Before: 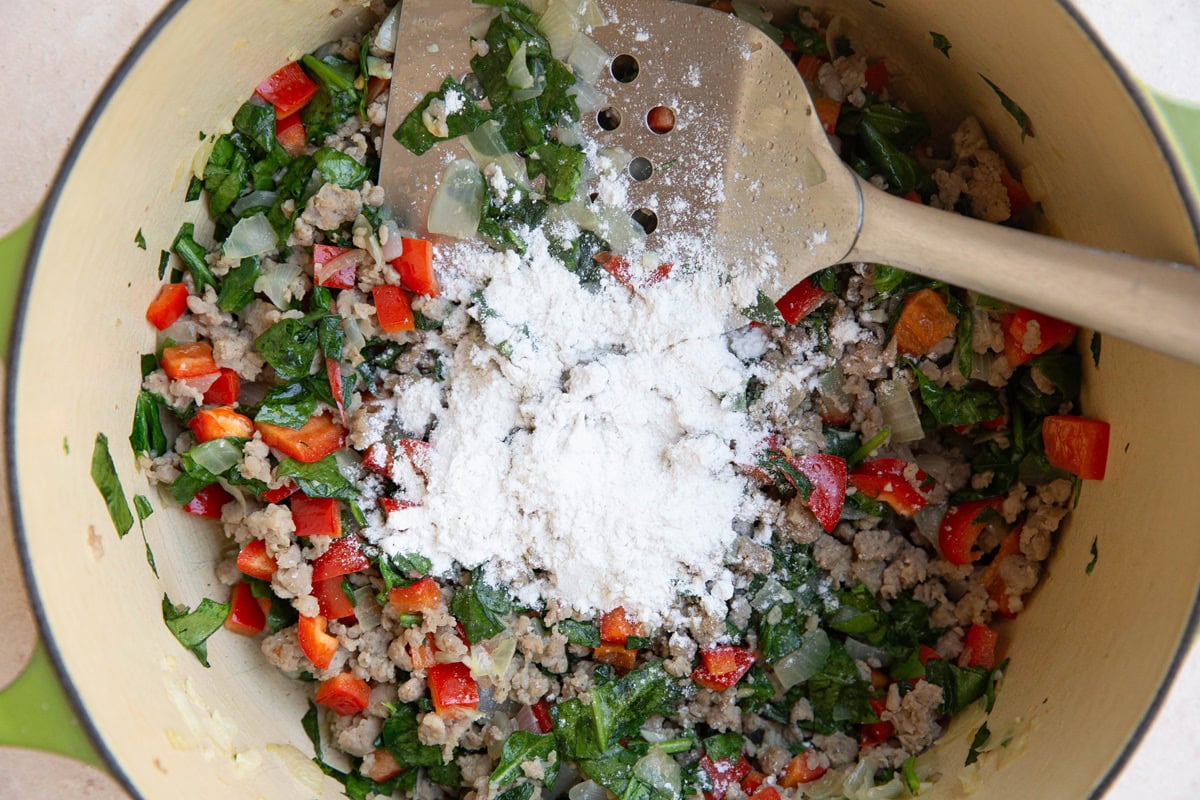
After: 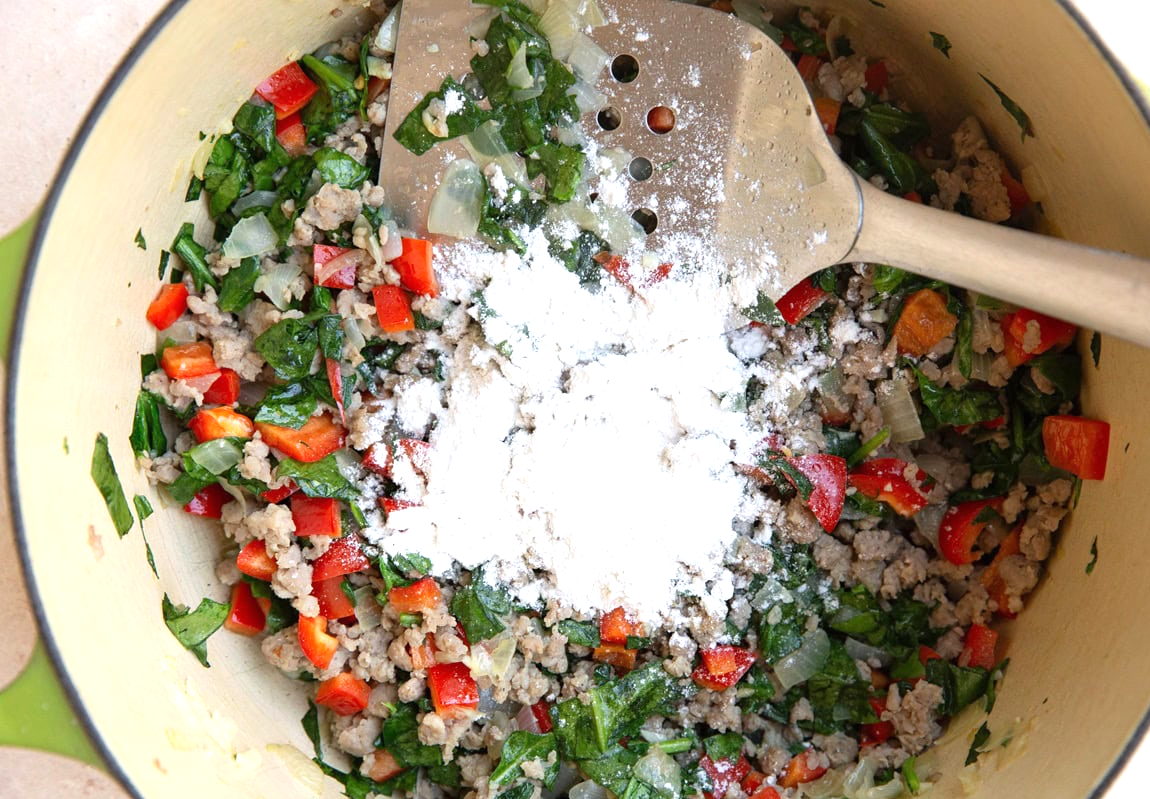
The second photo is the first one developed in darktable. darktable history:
crop: right 4.126%, bottom 0.031%
exposure: black level correction 0, exposure 0.5 EV, compensate exposure bias true, compensate highlight preservation false
